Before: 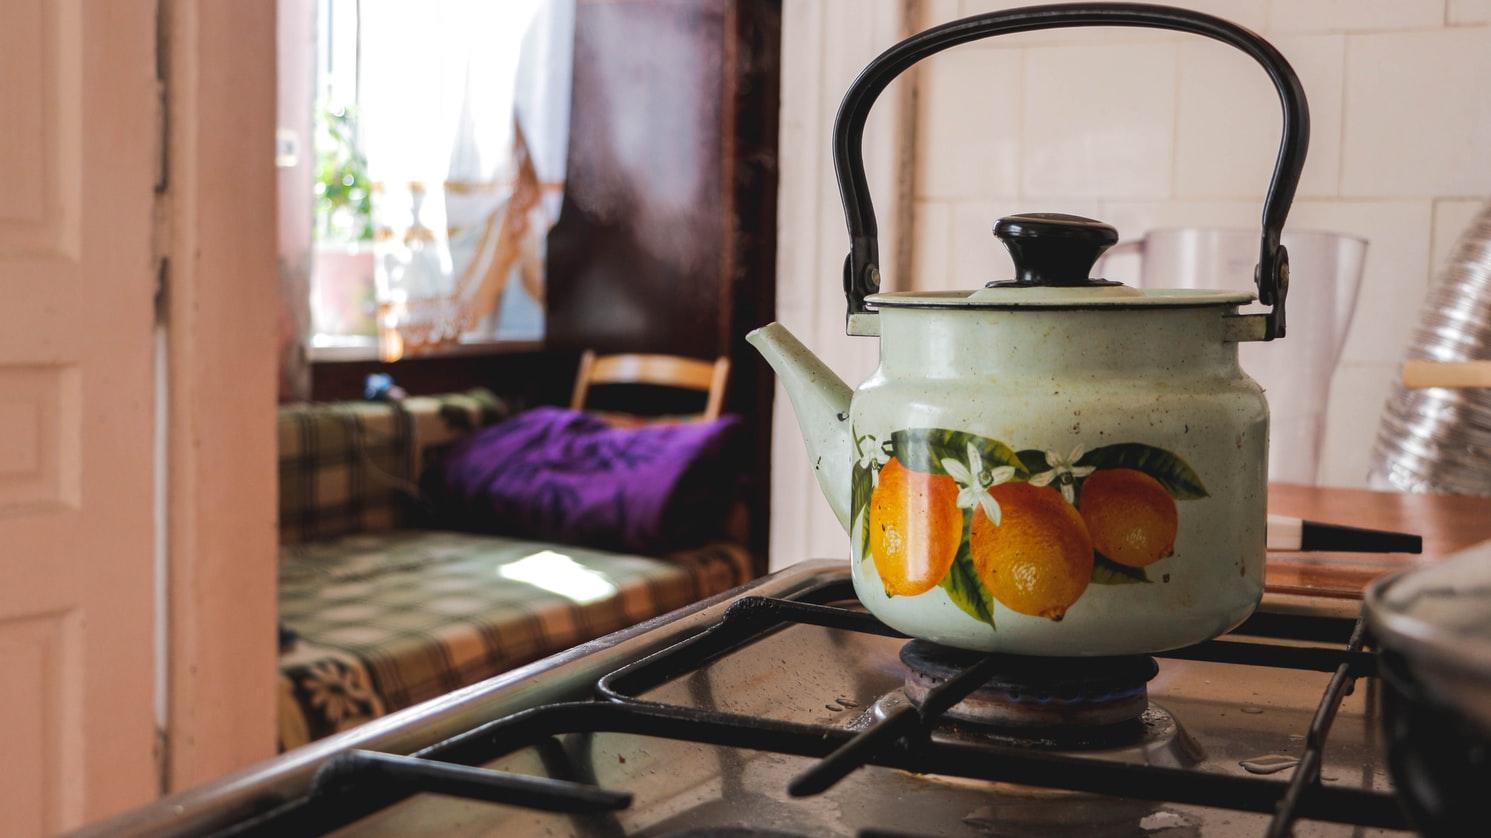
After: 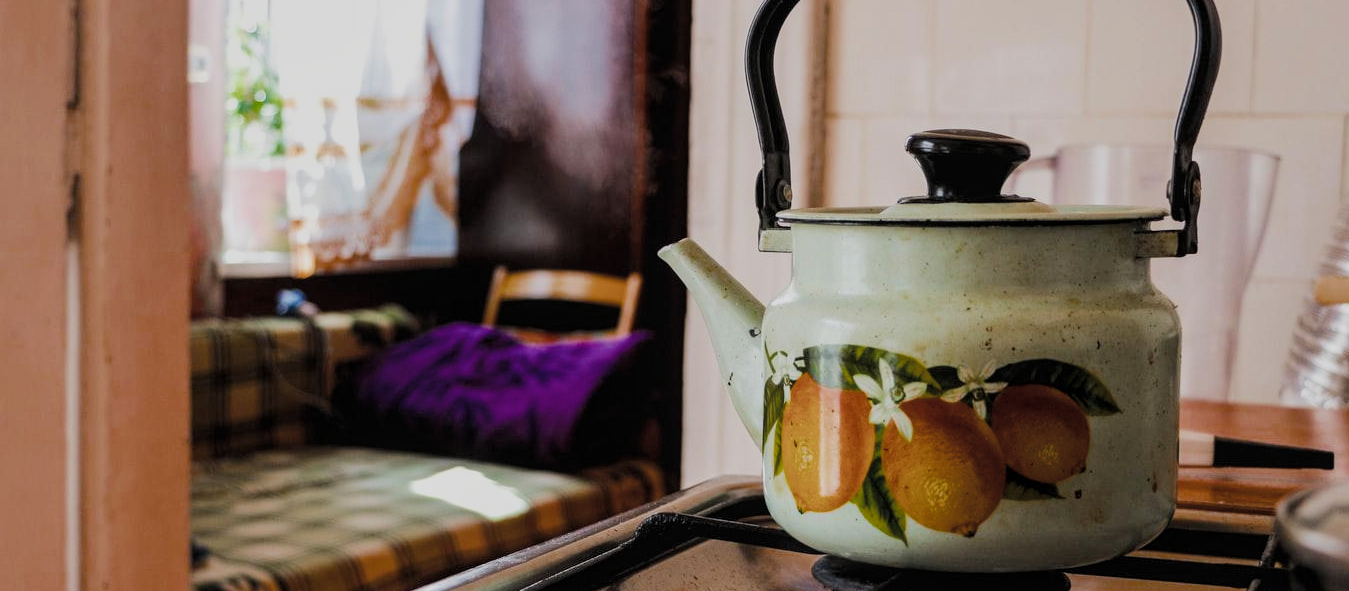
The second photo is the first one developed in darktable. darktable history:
filmic rgb: black relative exposure -7.65 EV, white relative exposure 4.56 EV, hardness 3.61, color science v4 (2020)
color balance rgb: perceptual saturation grading › global saturation 30.606%, global vibrance 15.94%, saturation formula JzAzBz (2021)
local contrast: highlights 105%, shadows 98%, detail 120%, midtone range 0.2
color correction: highlights b* 0.051, saturation 0.807
crop: left 5.935%, top 10.079%, right 3.586%, bottom 19.281%
